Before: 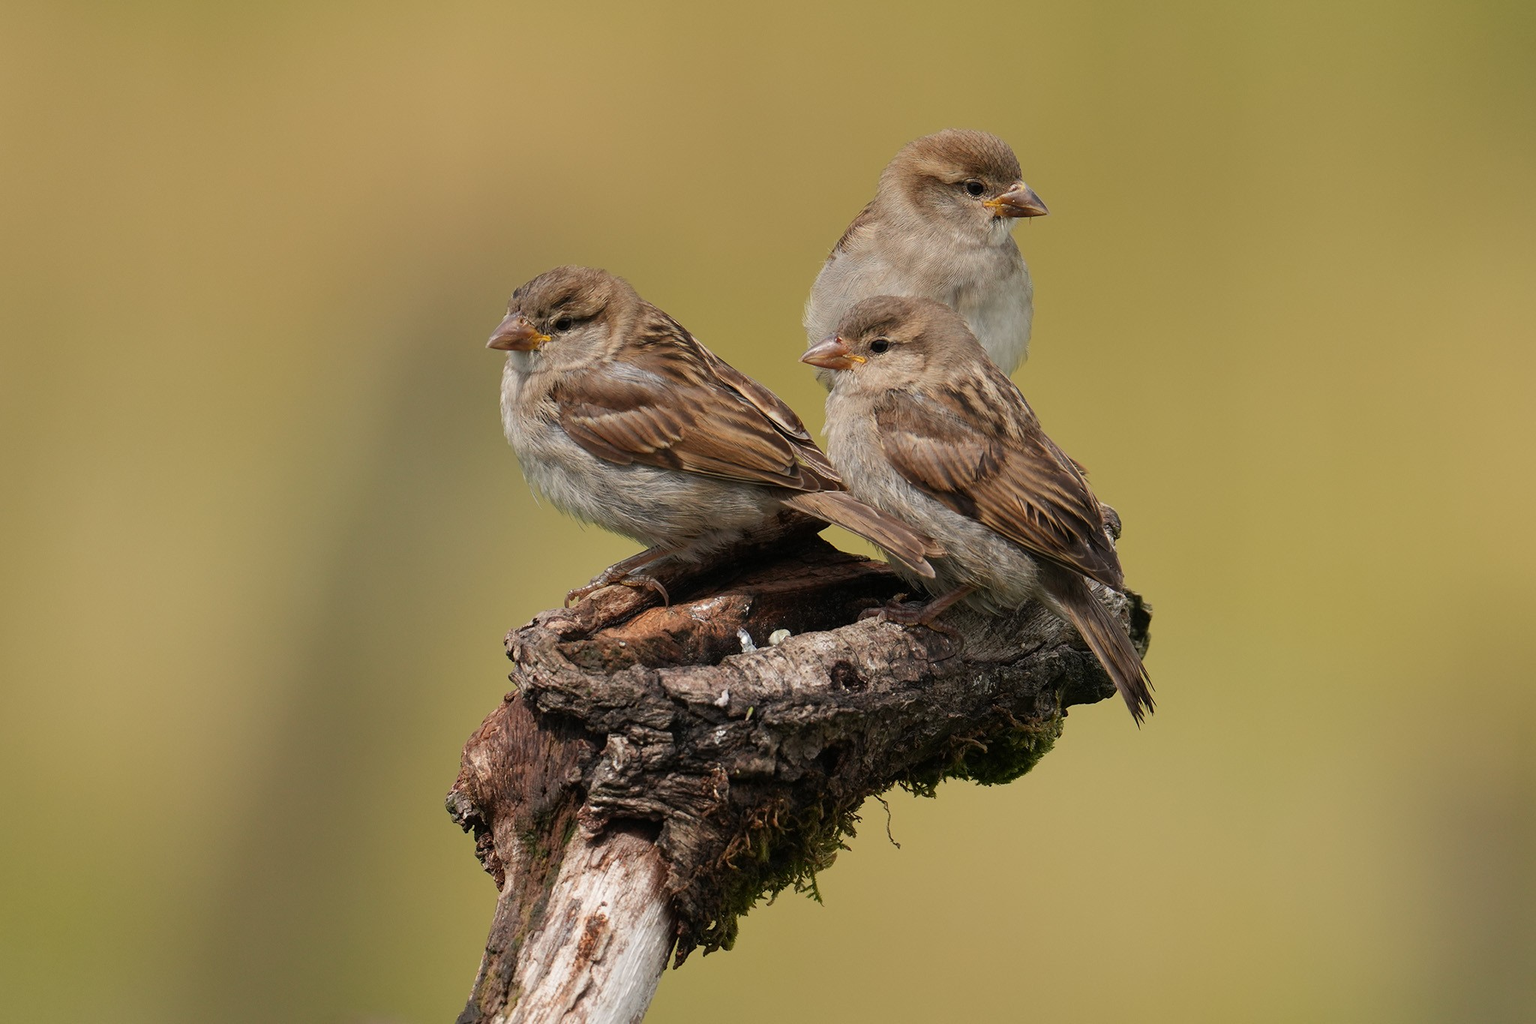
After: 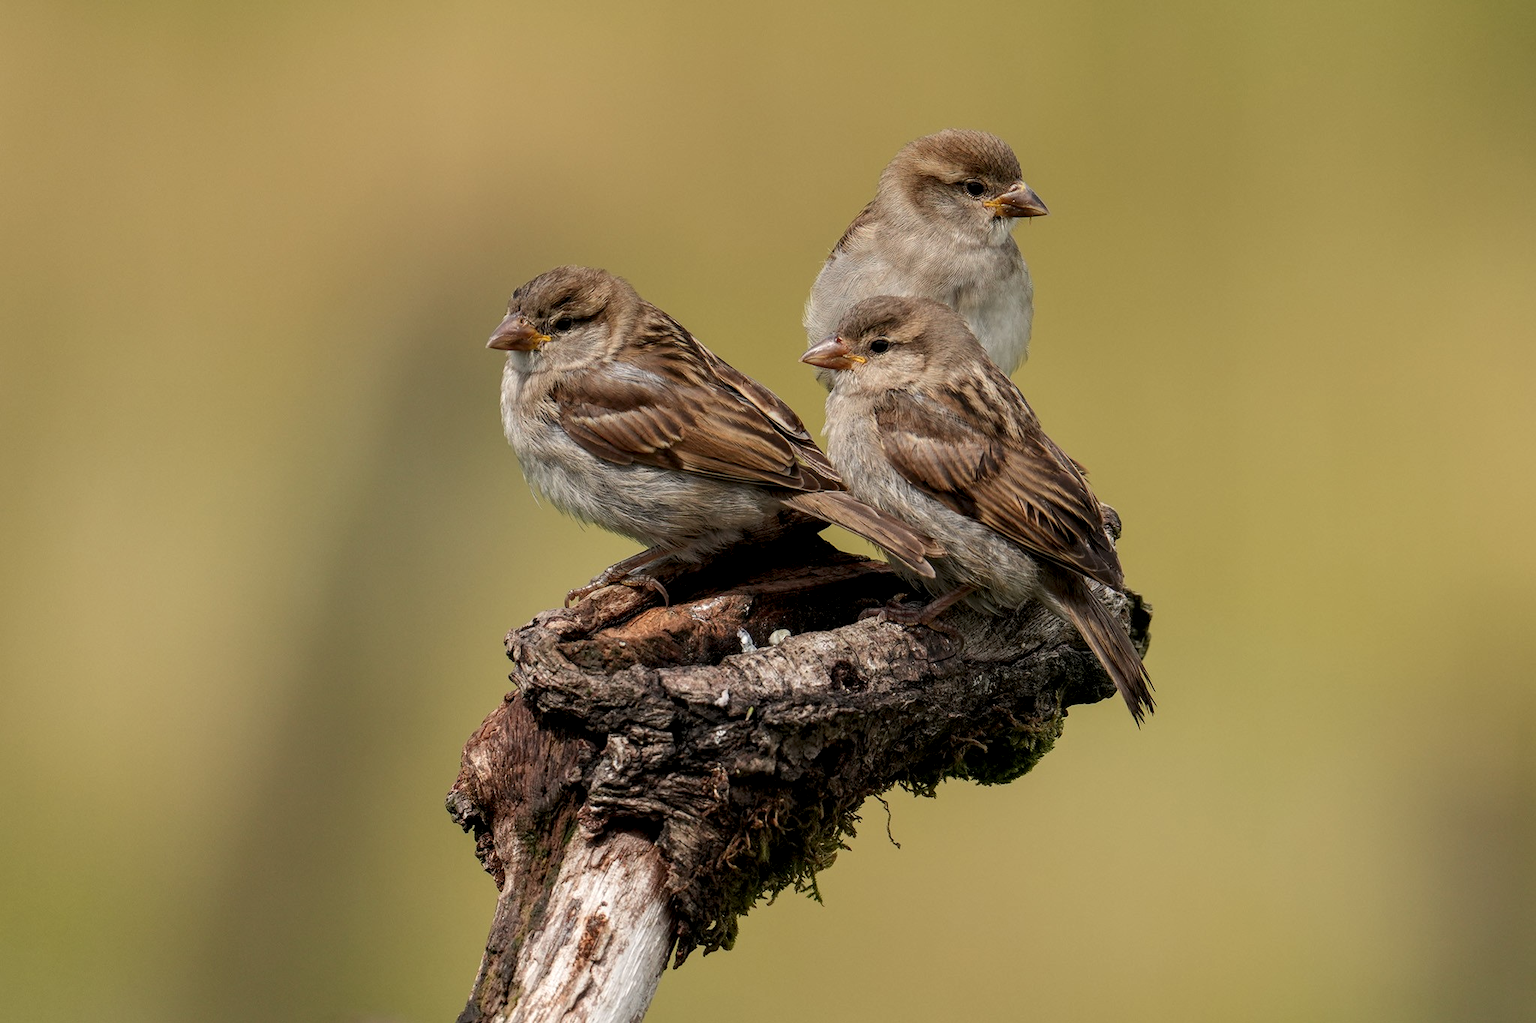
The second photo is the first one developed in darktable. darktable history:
local contrast: highlights 43%, shadows 62%, detail 137%, midtone range 0.517
